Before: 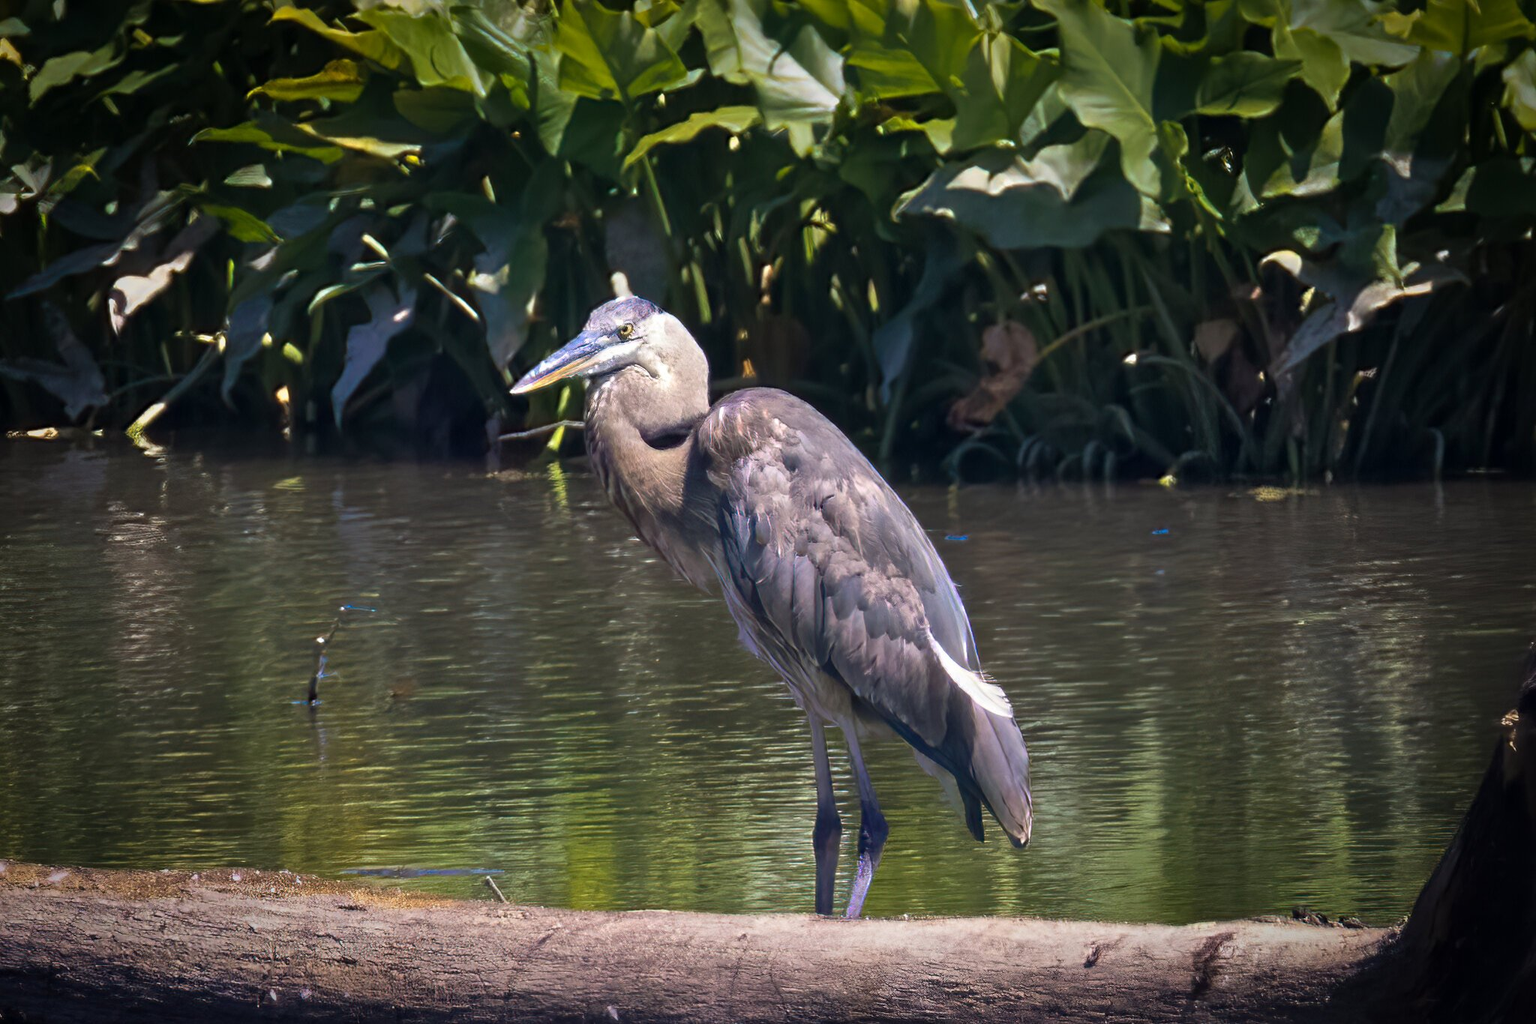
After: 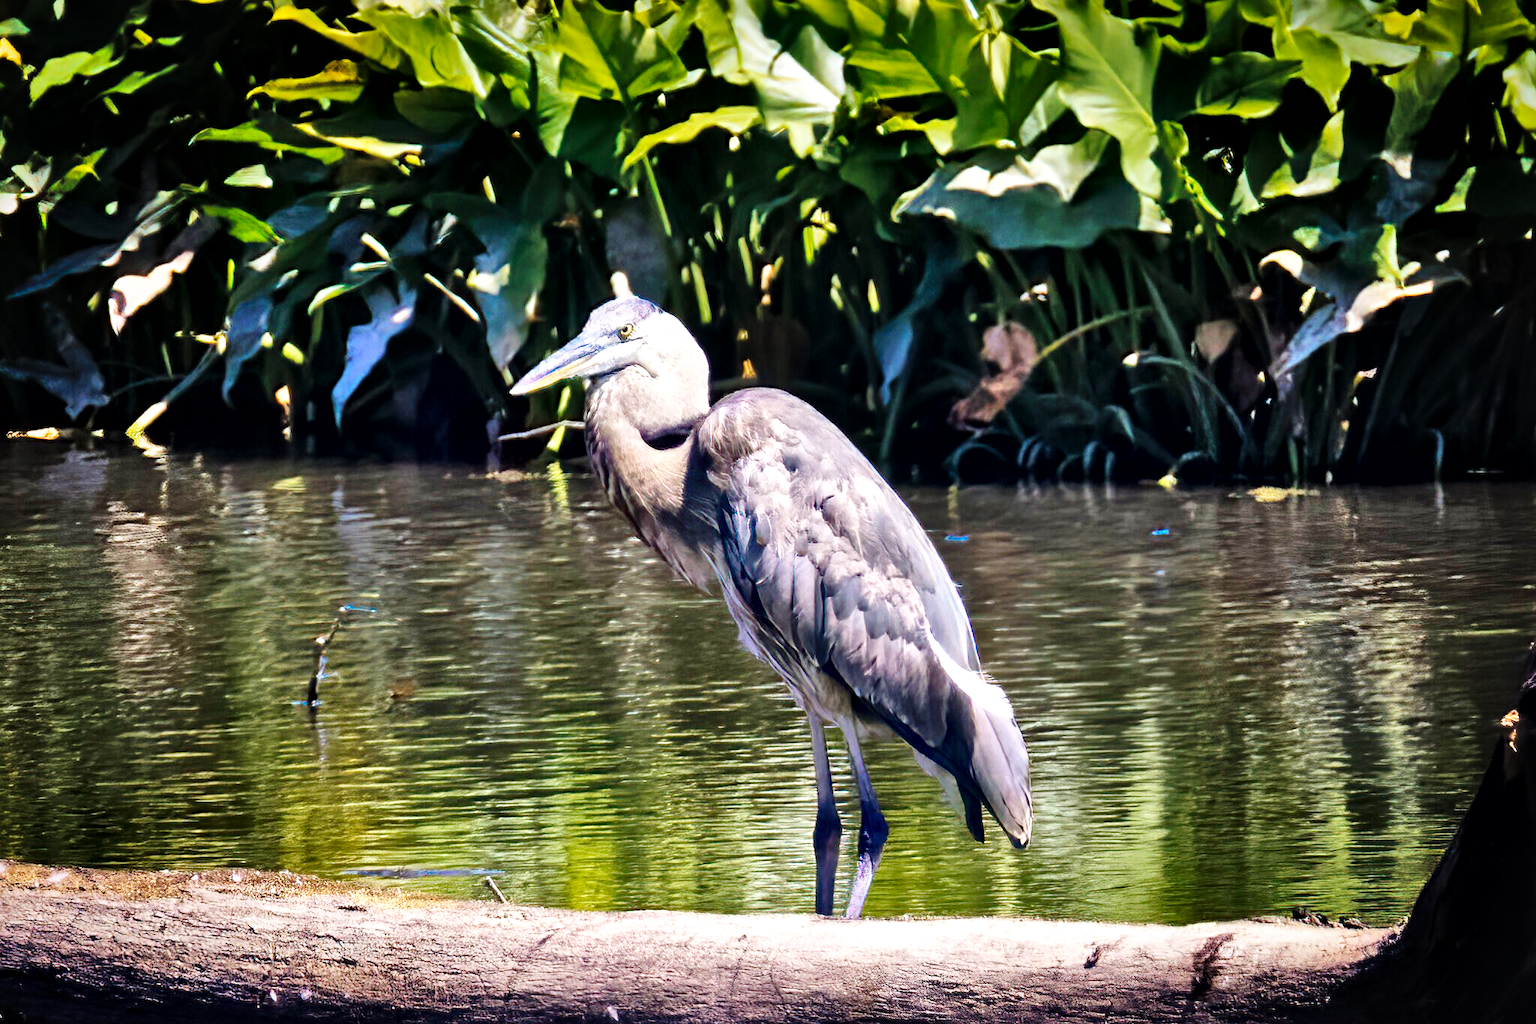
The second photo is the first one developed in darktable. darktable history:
shadows and highlights: shadows 53, soften with gaussian
base curve: curves: ch0 [(0, 0) (0, 0) (0.002, 0.001) (0.008, 0.003) (0.019, 0.011) (0.037, 0.037) (0.064, 0.11) (0.102, 0.232) (0.152, 0.379) (0.216, 0.524) (0.296, 0.665) (0.394, 0.789) (0.512, 0.881) (0.651, 0.945) (0.813, 0.986) (1, 1)], preserve colors none
local contrast: mode bilateral grid, contrast 25, coarseness 60, detail 151%, midtone range 0.2
